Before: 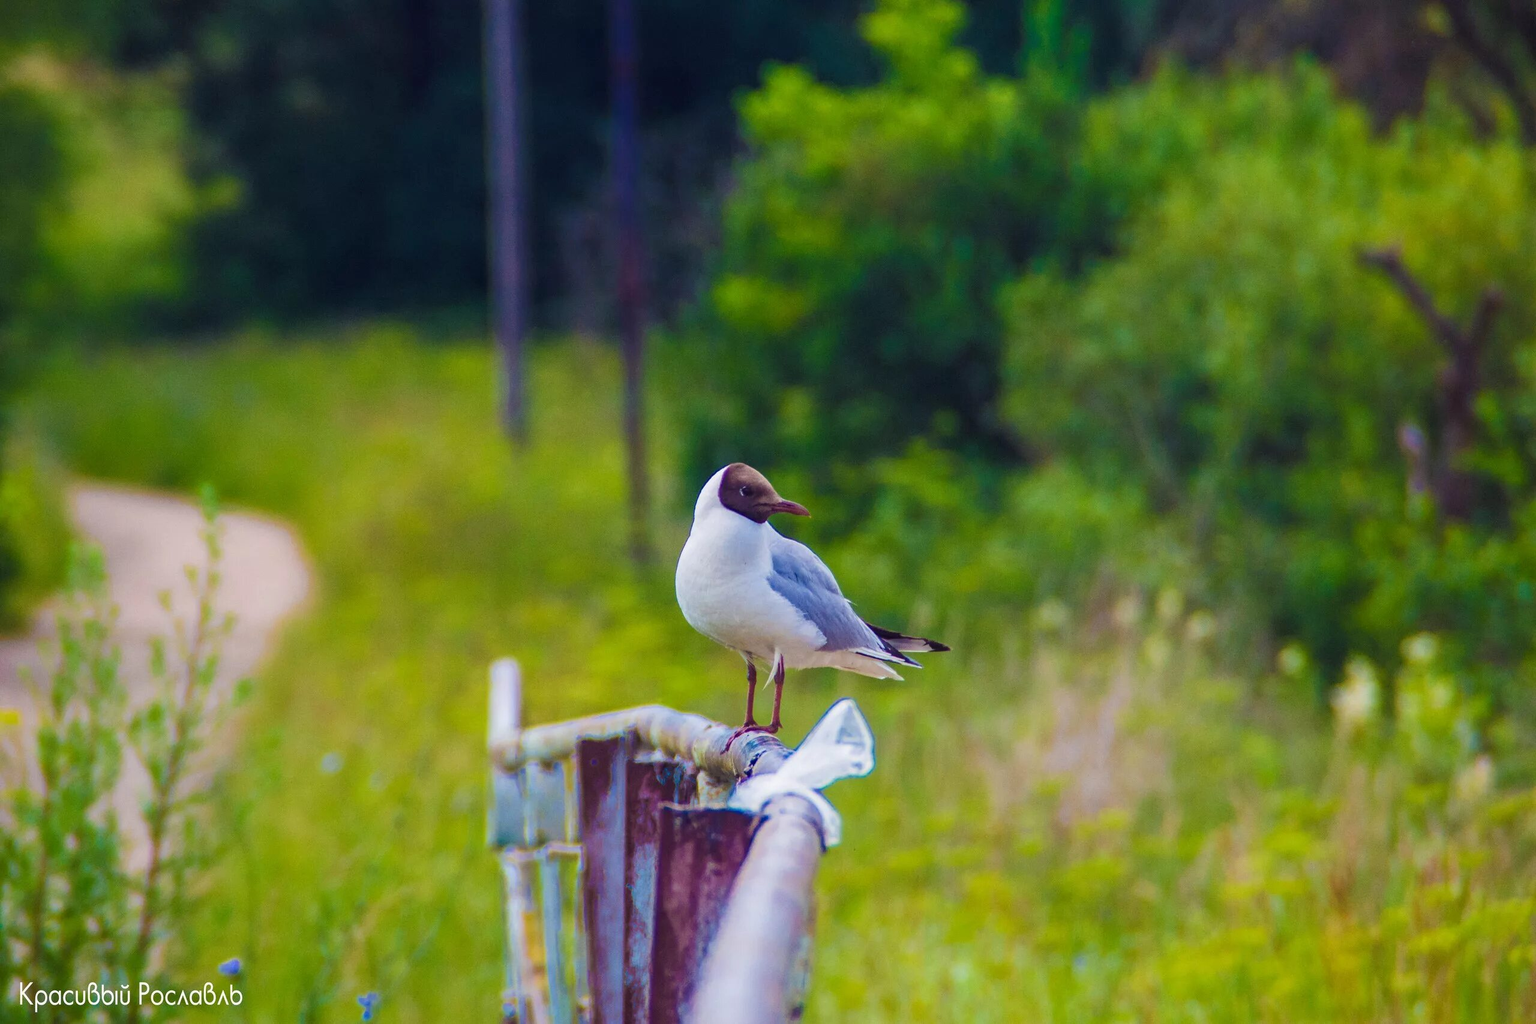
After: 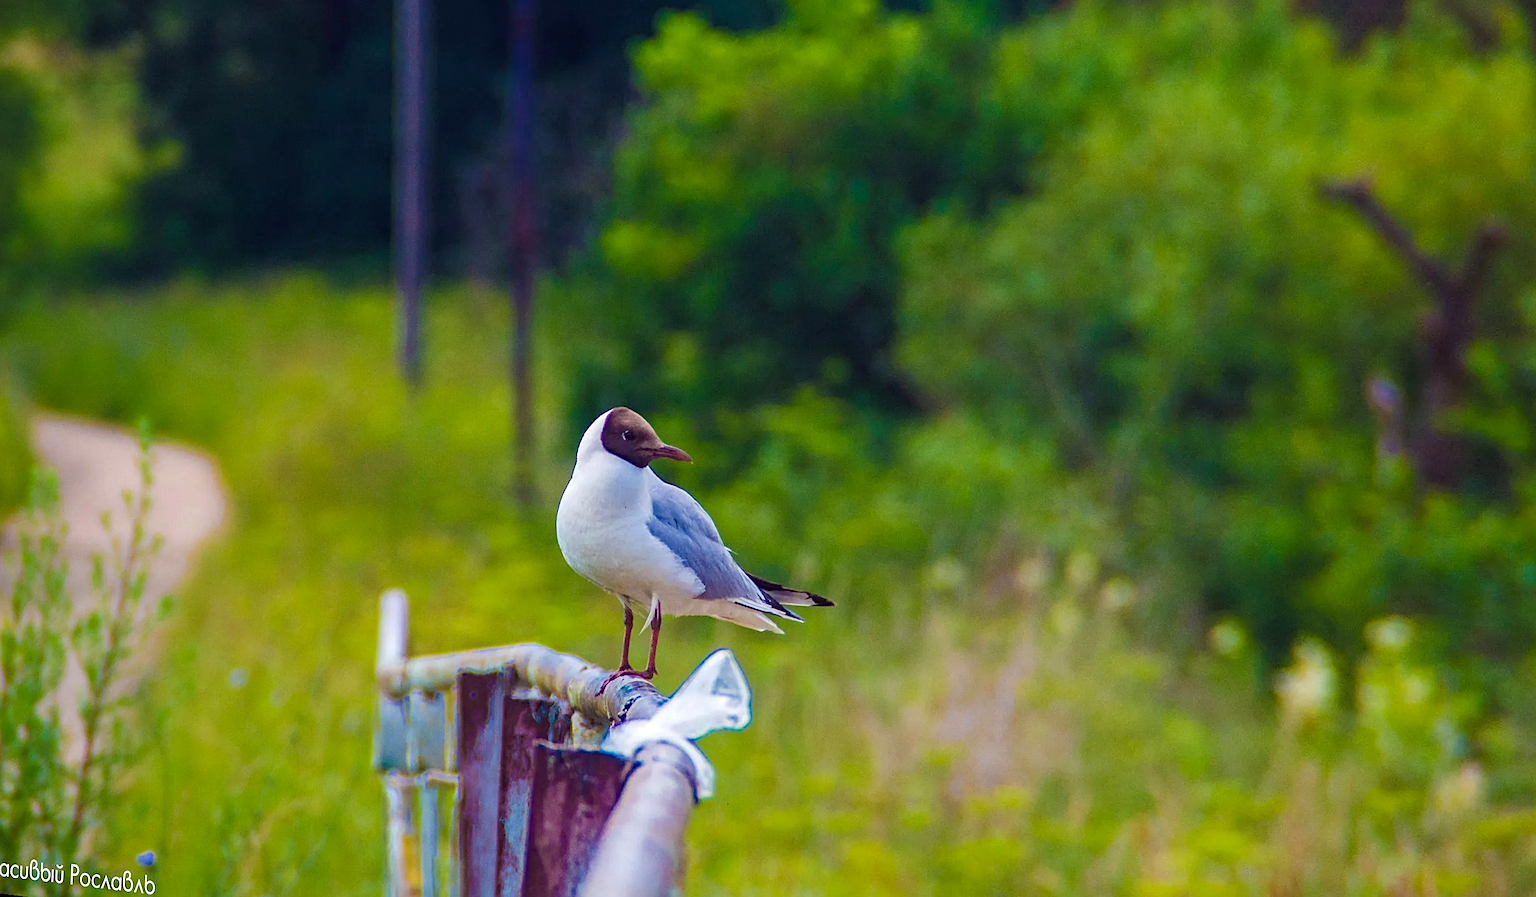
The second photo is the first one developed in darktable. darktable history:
sharpen: on, module defaults
haze removal: compatibility mode true, adaptive false
rotate and perspective: rotation 1.69°, lens shift (vertical) -0.023, lens shift (horizontal) -0.291, crop left 0.025, crop right 0.988, crop top 0.092, crop bottom 0.842
